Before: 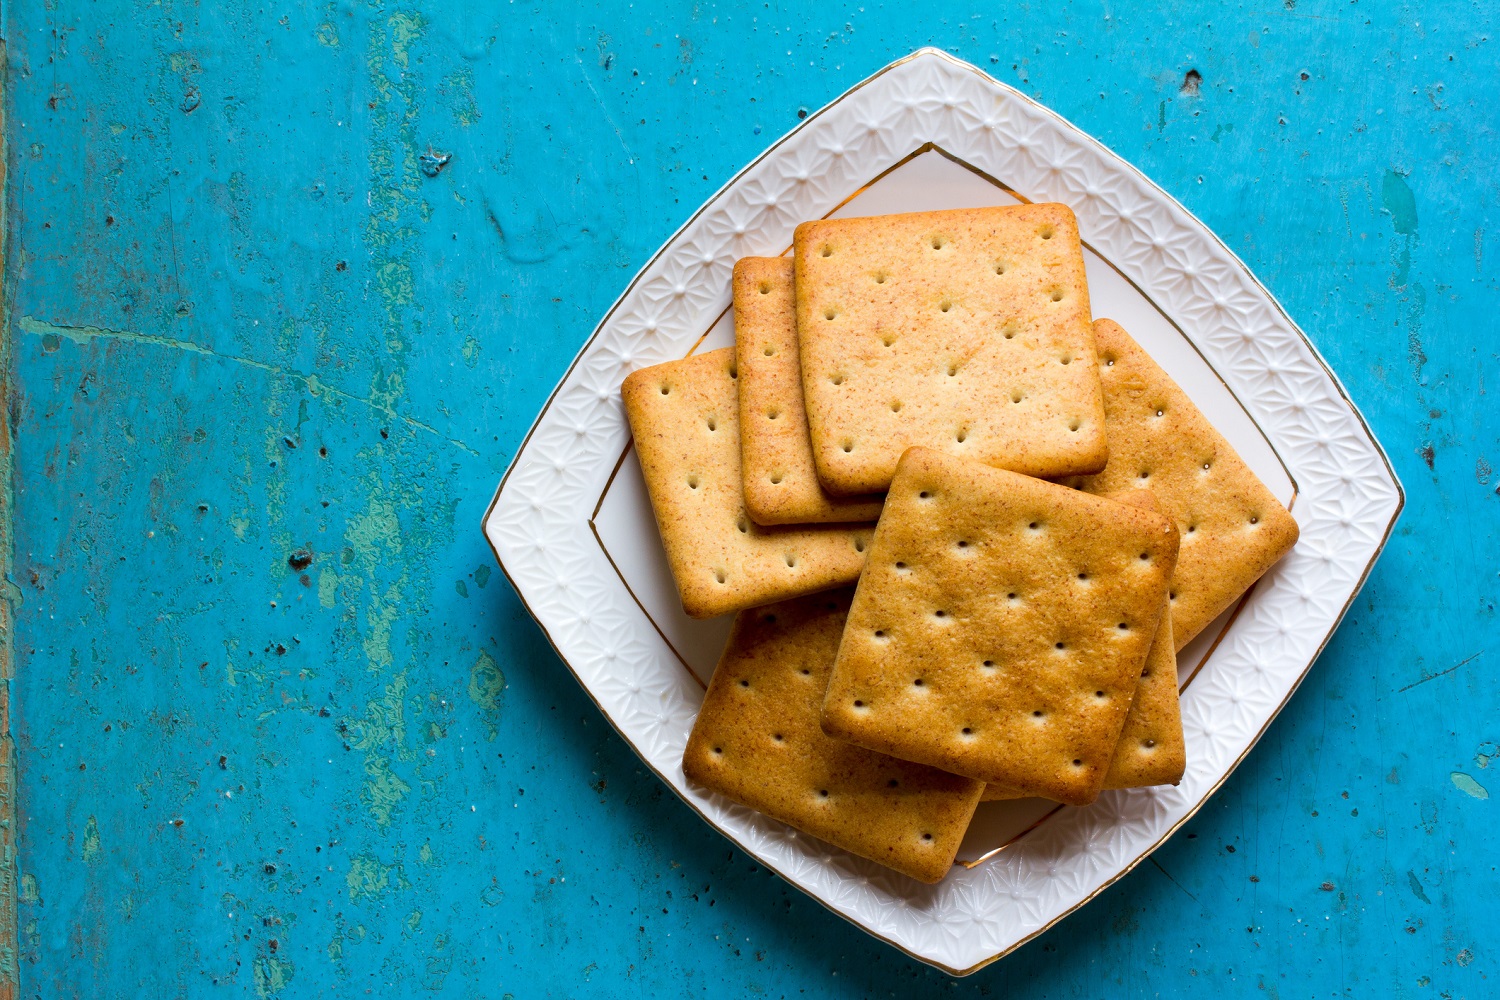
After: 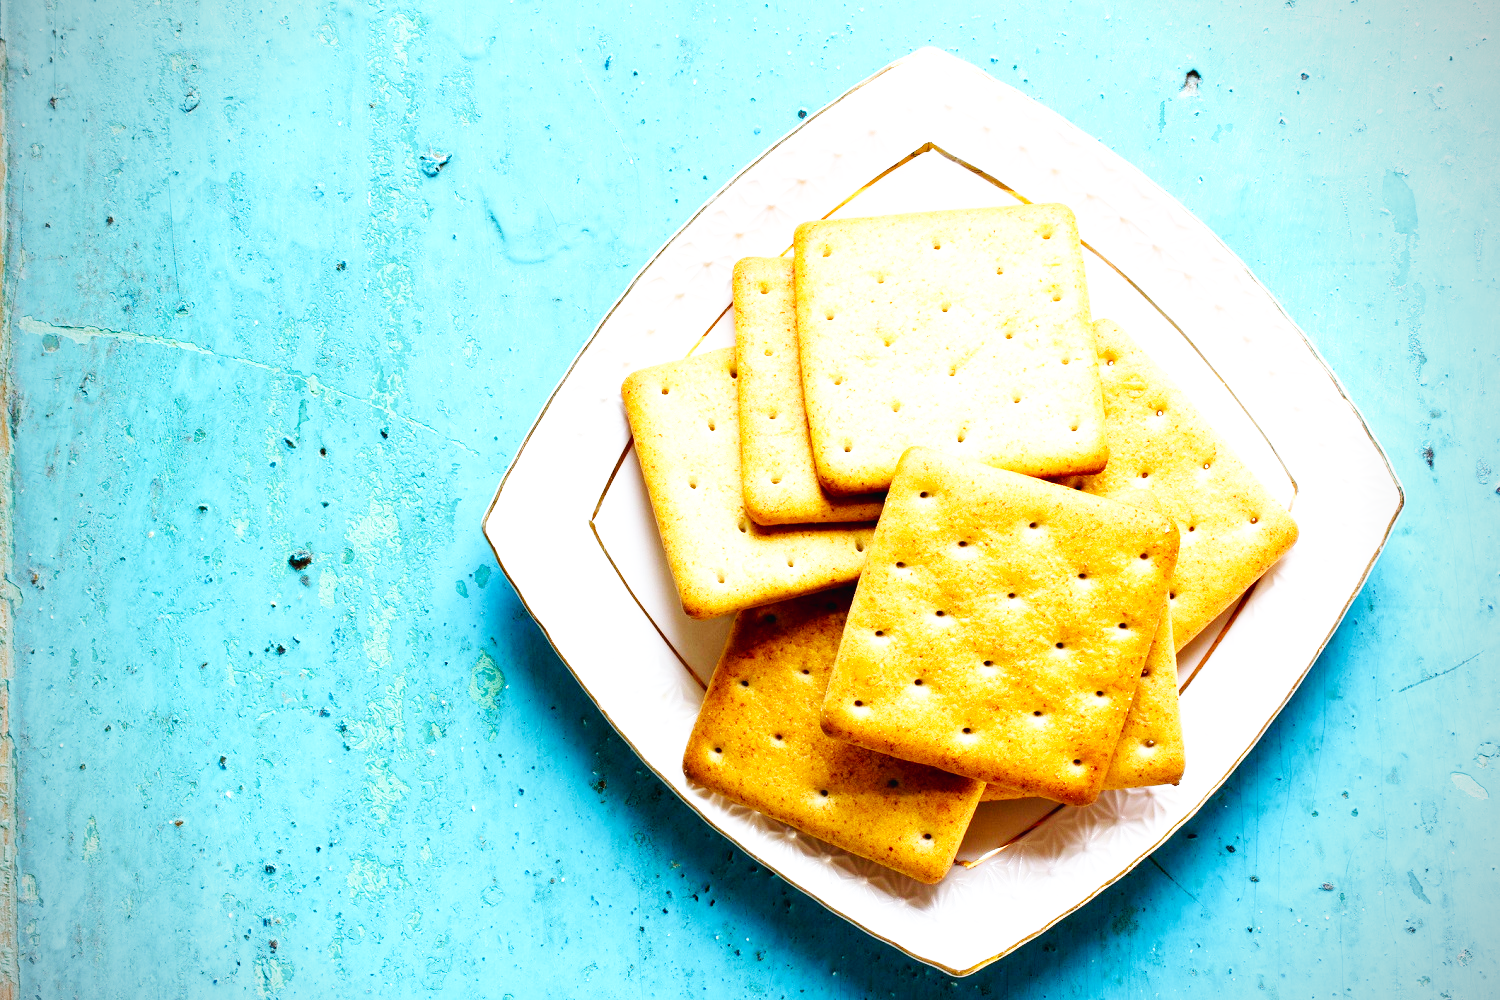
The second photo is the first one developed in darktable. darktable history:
exposure: exposure 0.74 EV, compensate highlight preservation false
base curve: curves: ch0 [(0, 0.003) (0.001, 0.002) (0.006, 0.004) (0.02, 0.022) (0.048, 0.086) (0.094, 0.234) (0.162, 0.431) (0.258, 0.629) (0.385, 0.8) (0.548, 0.918) (0.751, 0.988) (1, 1)], preserve colors none
vignetting: on, module defaults
